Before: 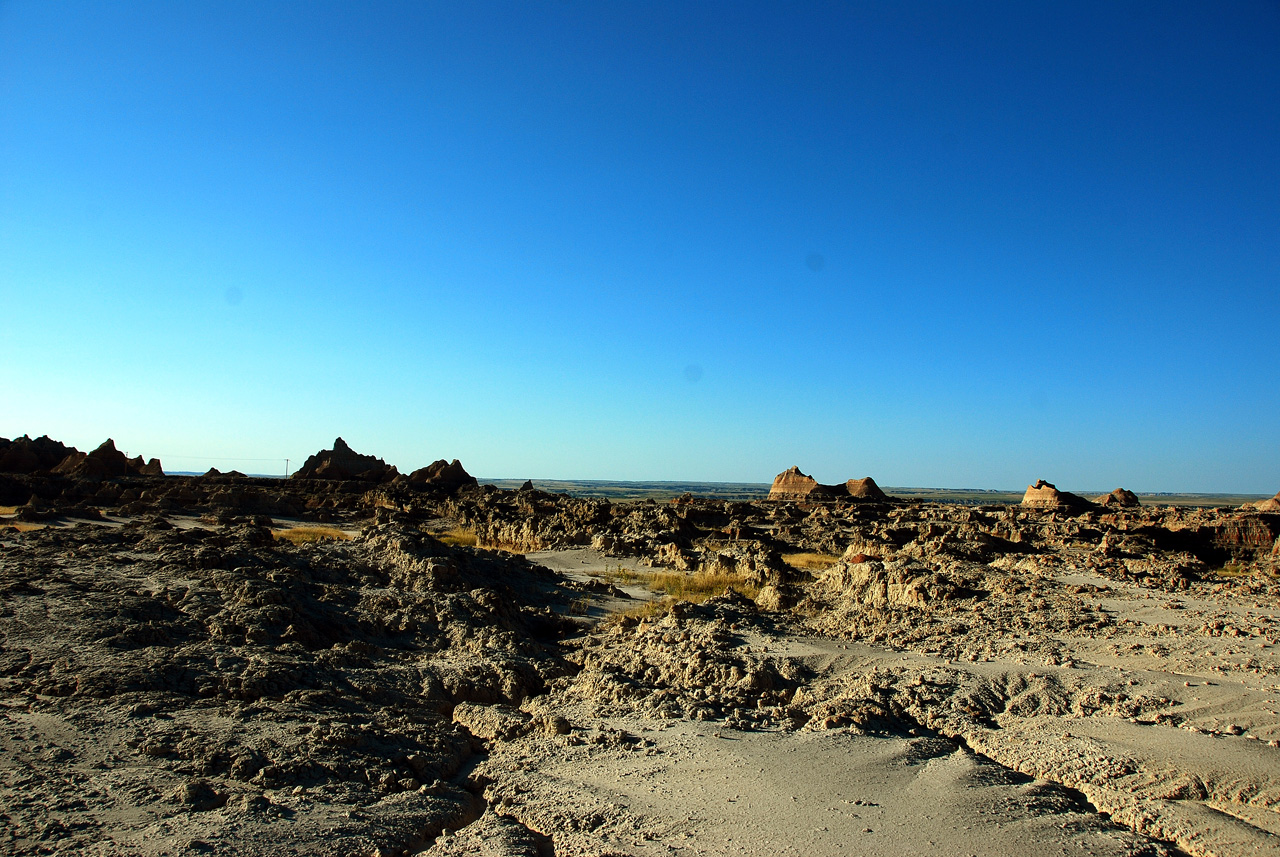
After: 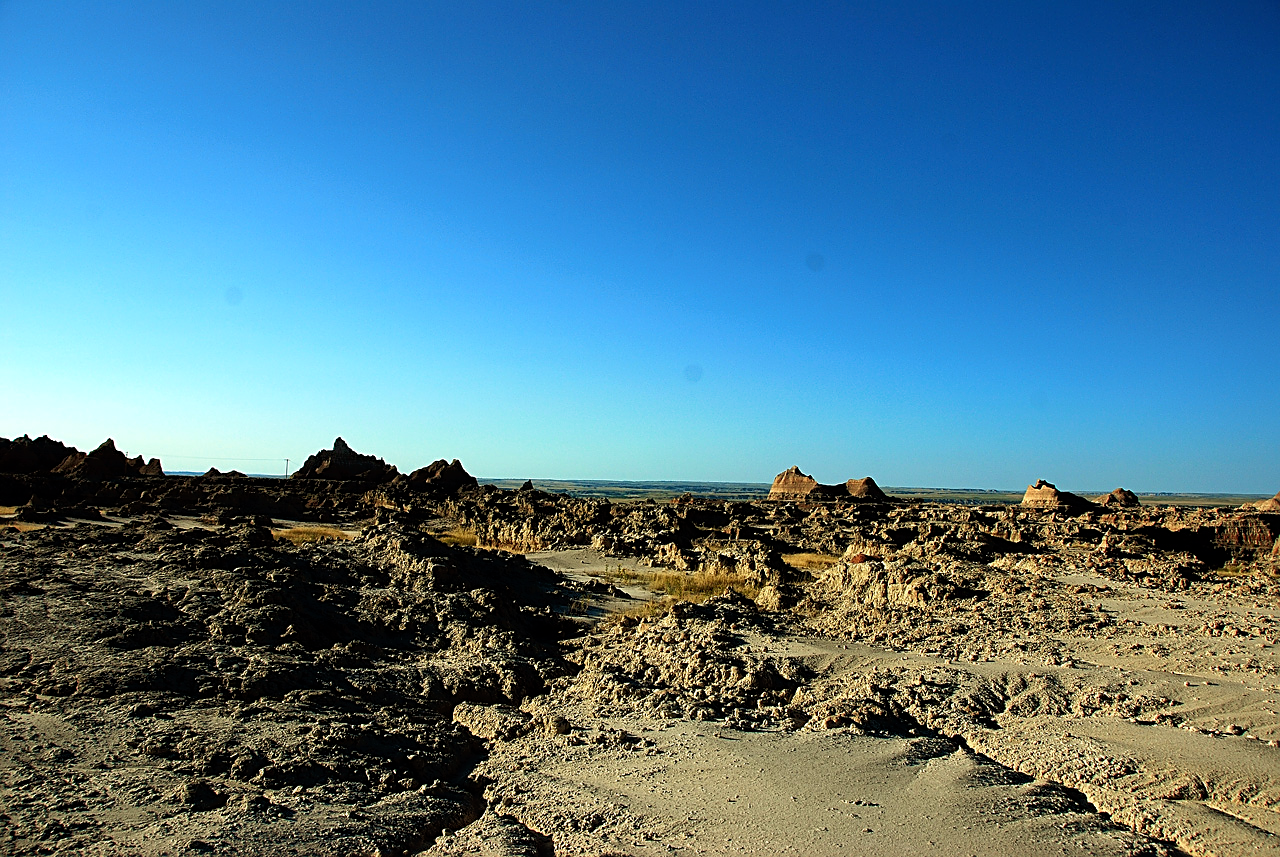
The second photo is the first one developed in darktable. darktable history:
sharpen: on, module defaults
tone equalizer: -8 EV -1.85 EV, -7 EV -1.17 EV, -6 EV -1.61 EV
velvia: on, module defaults
